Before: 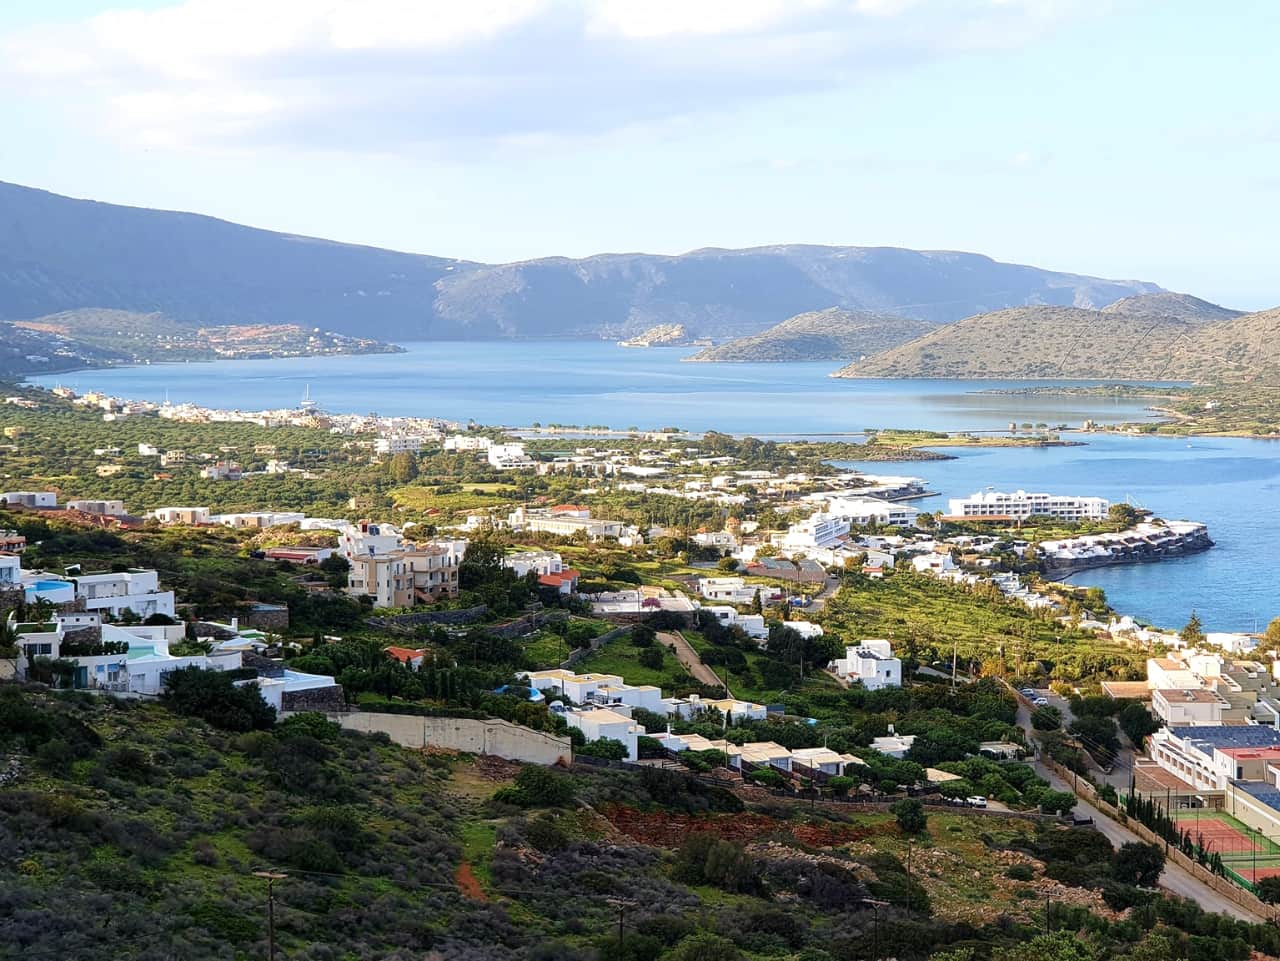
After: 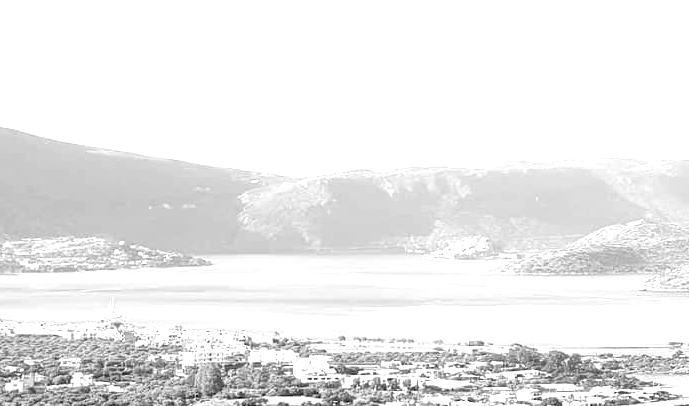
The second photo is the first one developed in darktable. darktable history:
exposure: black level correction 0.011, exposure 1.088 EV, compensate exposure bias true, compensate highlight preservation false
crop: left 15.306%, top 9.065%, right 30.789%, bottom 48.638%
monochrome: a 32, b 64, size 2.3
